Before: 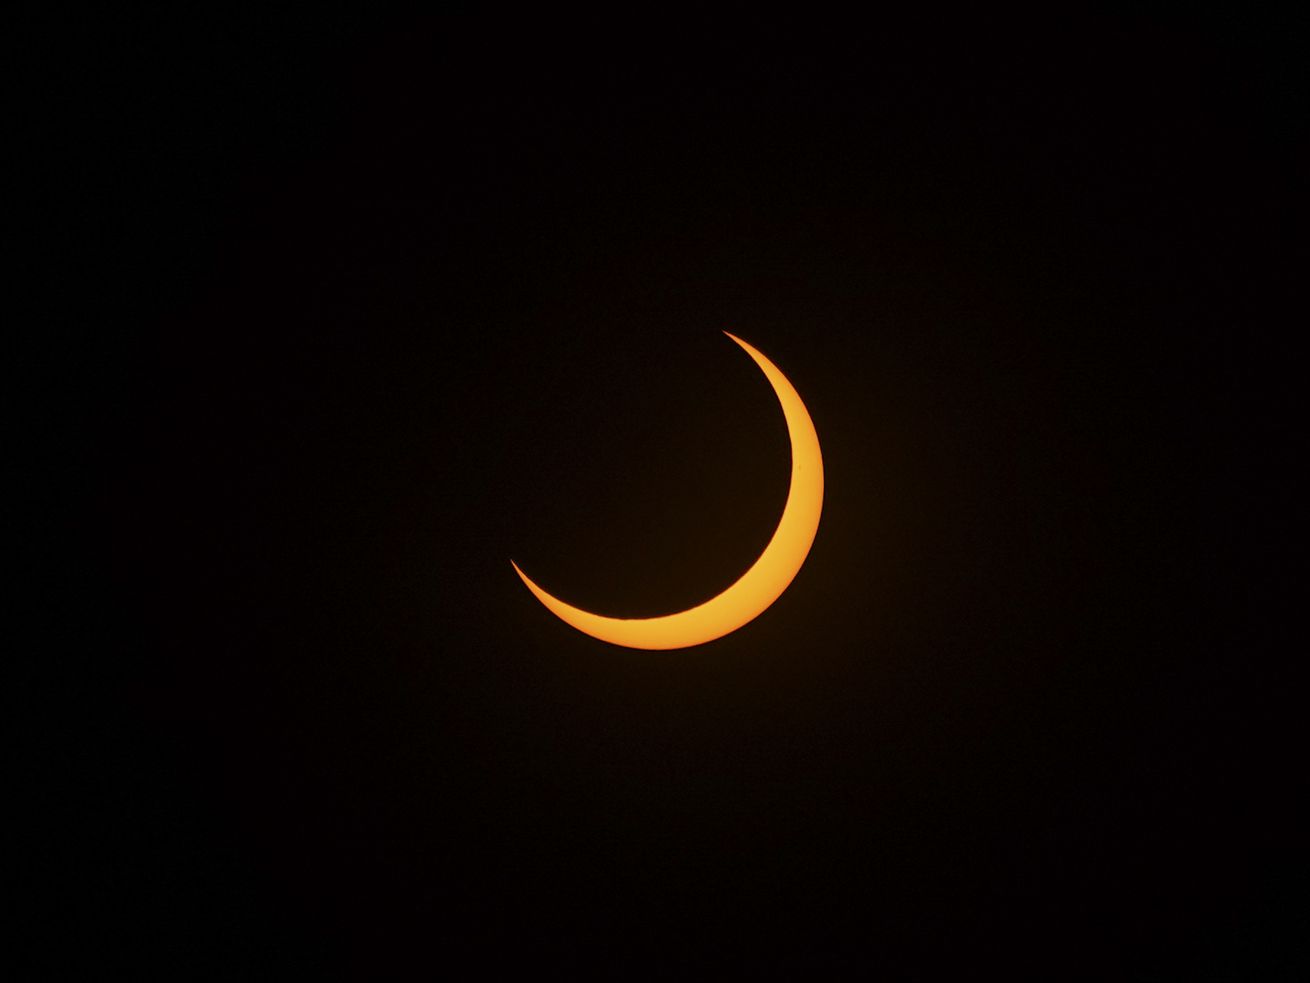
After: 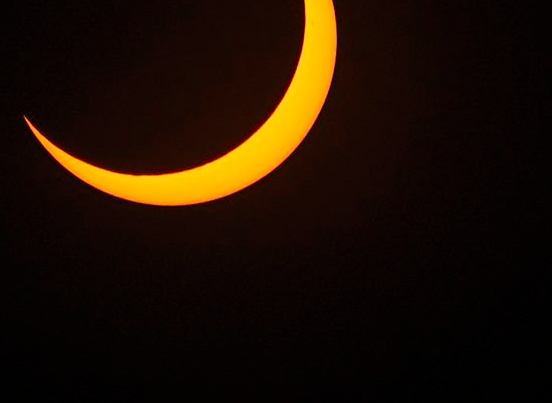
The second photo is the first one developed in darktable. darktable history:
contrast brightness saturation: contrast 0.2, brightness 0.16, saturation 0.22
crop: left 37.221%, top 45.169%, right 20.63%, bottom 13.777%
